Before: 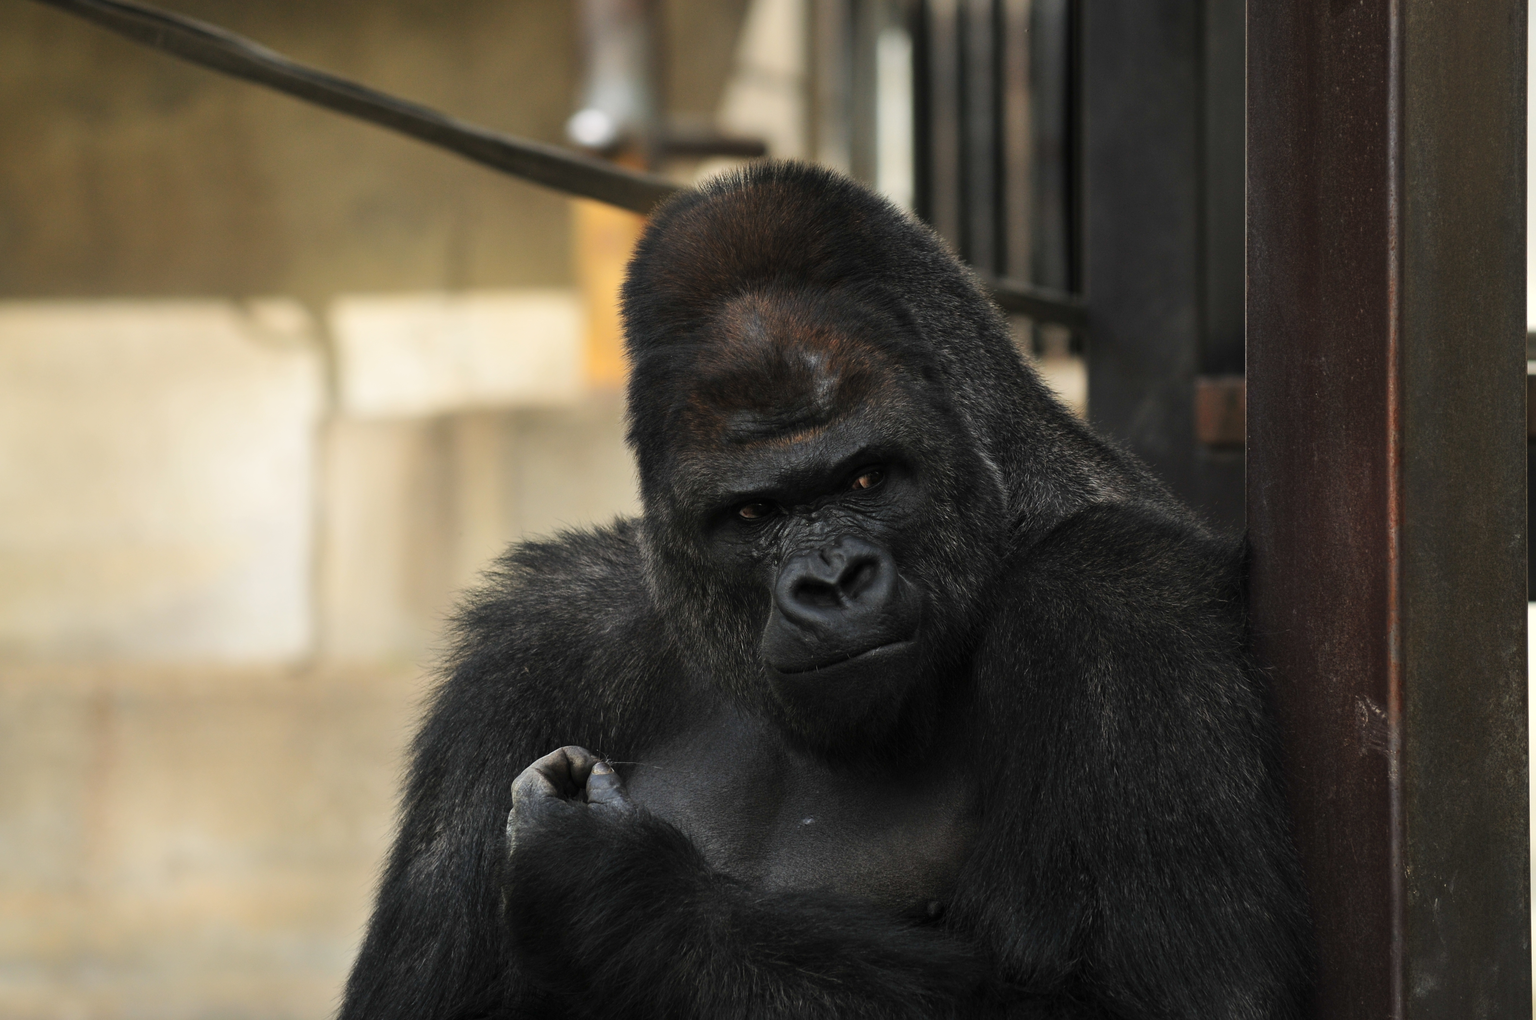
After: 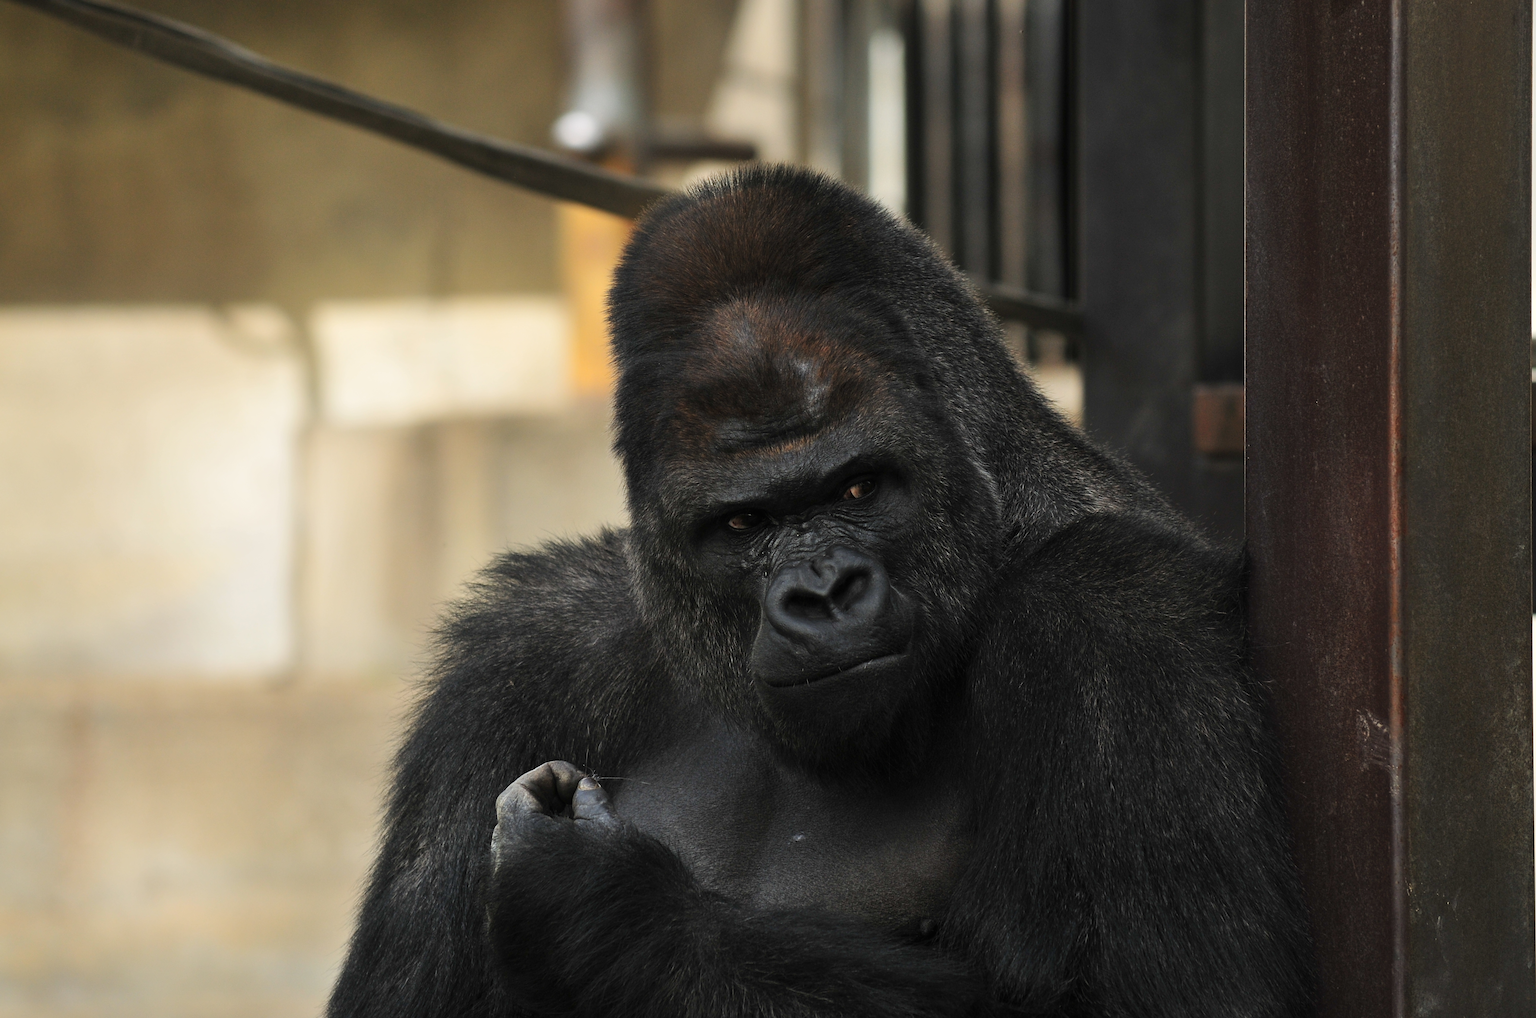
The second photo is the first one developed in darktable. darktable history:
sharpen: amount 0.215
crop: left 1.634%, right 0.266%, bottom 2.017%
